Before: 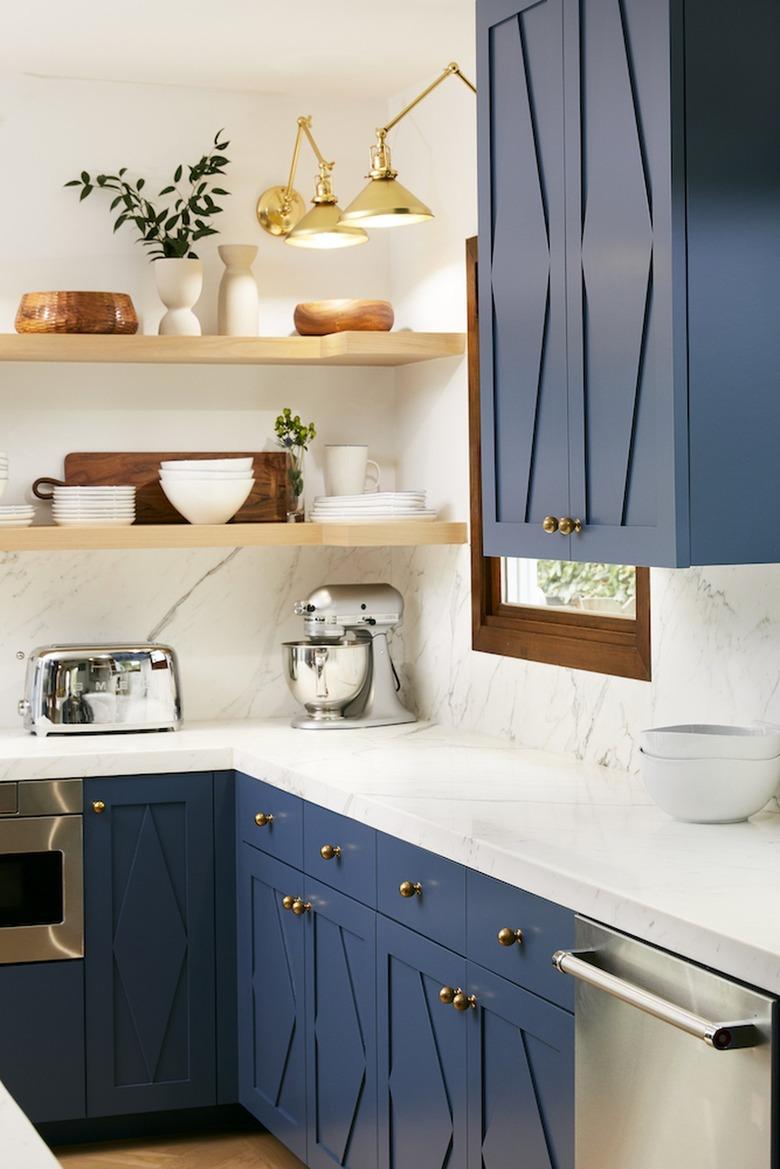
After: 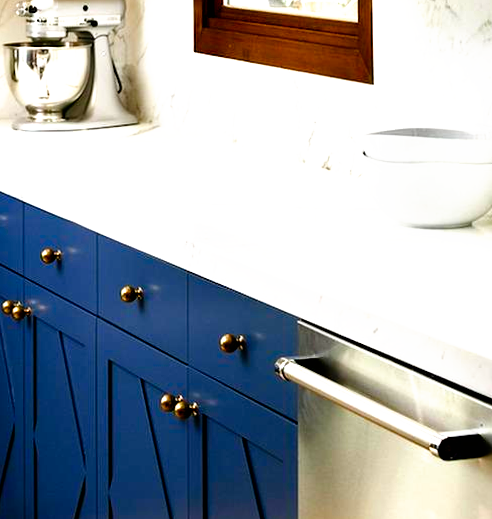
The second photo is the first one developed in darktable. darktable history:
crop and rotate: left 35.509%, top 50.238%, bottom 4.934%
color balance rgb: perceptual saturation grading › global saturation 20%, perceptual saturation grading › highlights -25%, perceptual saturation grading › shadows 50%
rotate and perspective: rotation 0.226°, lens shift (vertical) -0.042, crop left 0.023, crop right 0.982, crop top 0.006, crop bottom 0.994
filmic rgb: black relative exposure -8.2 EV, white relative exposure 2.2 EV, threshold 3 EV, hardness 7.11, latitude 85.74%, contrast 1.696, highlights saturation mix -4%, shadows ↔ highlights balance -2.69%, preserve chrominance no, color science v5 (2021), contrast in shadows safe, contrast in highlights safe, enable highlight reconstruction true
